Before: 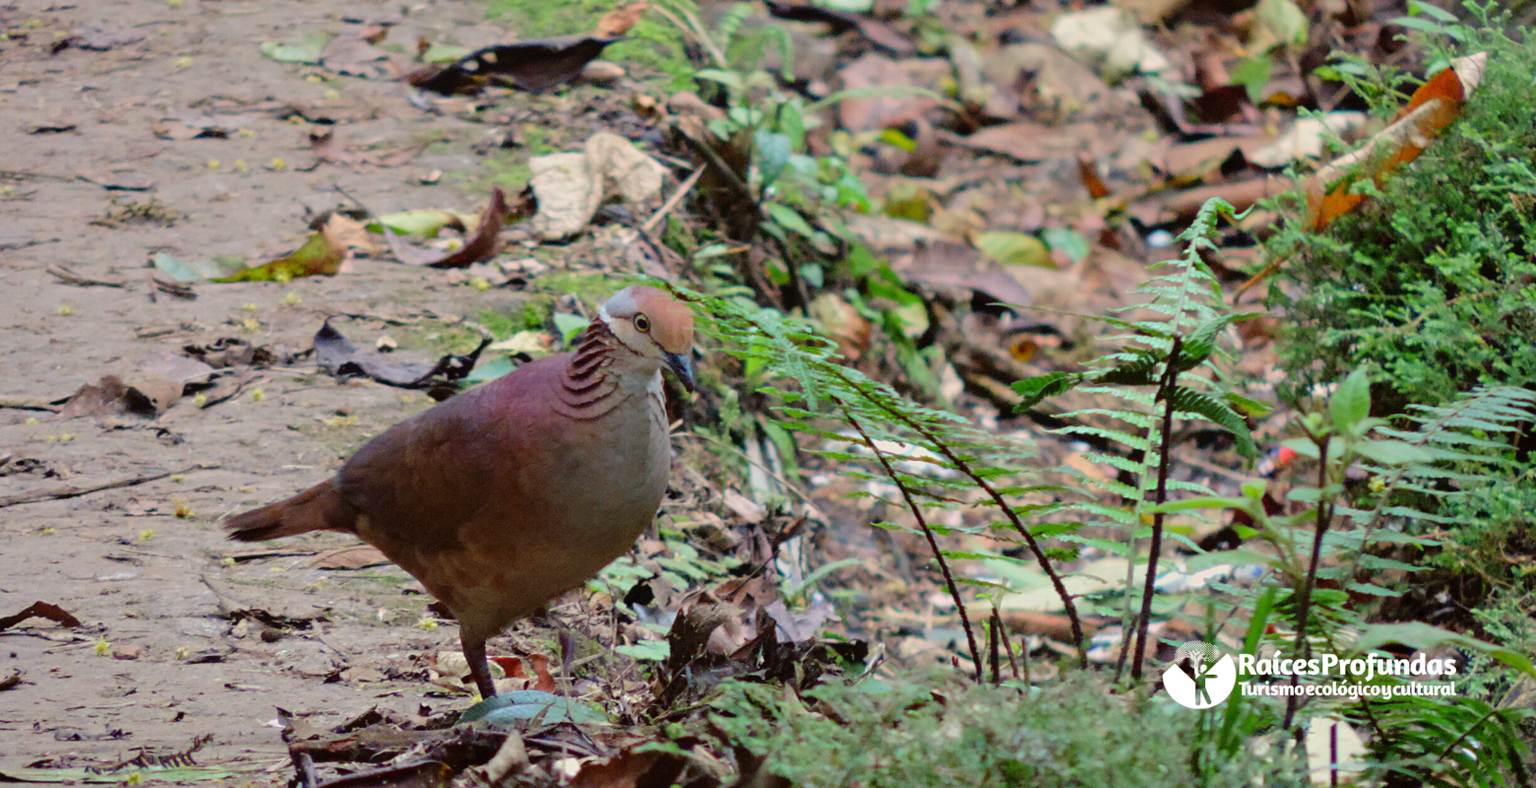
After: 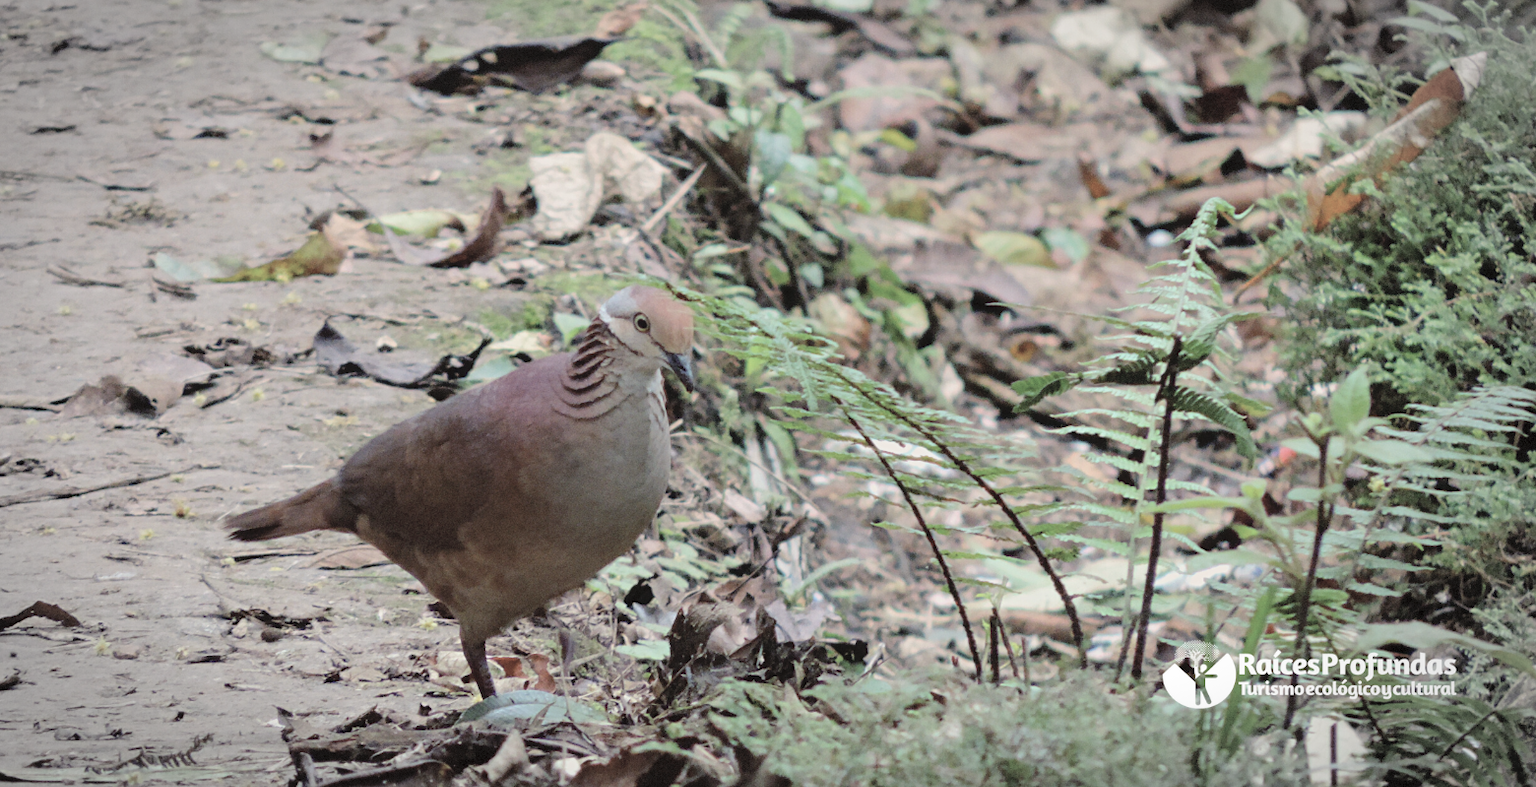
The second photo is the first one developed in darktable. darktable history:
vignetting: brightness -0.265, automatic ratio true, dithering 8-bit output
contrast brightness saturation: brightness 0.181, saturation -0.495
tone equalizer: mask exposure compensation -0.503 EV
